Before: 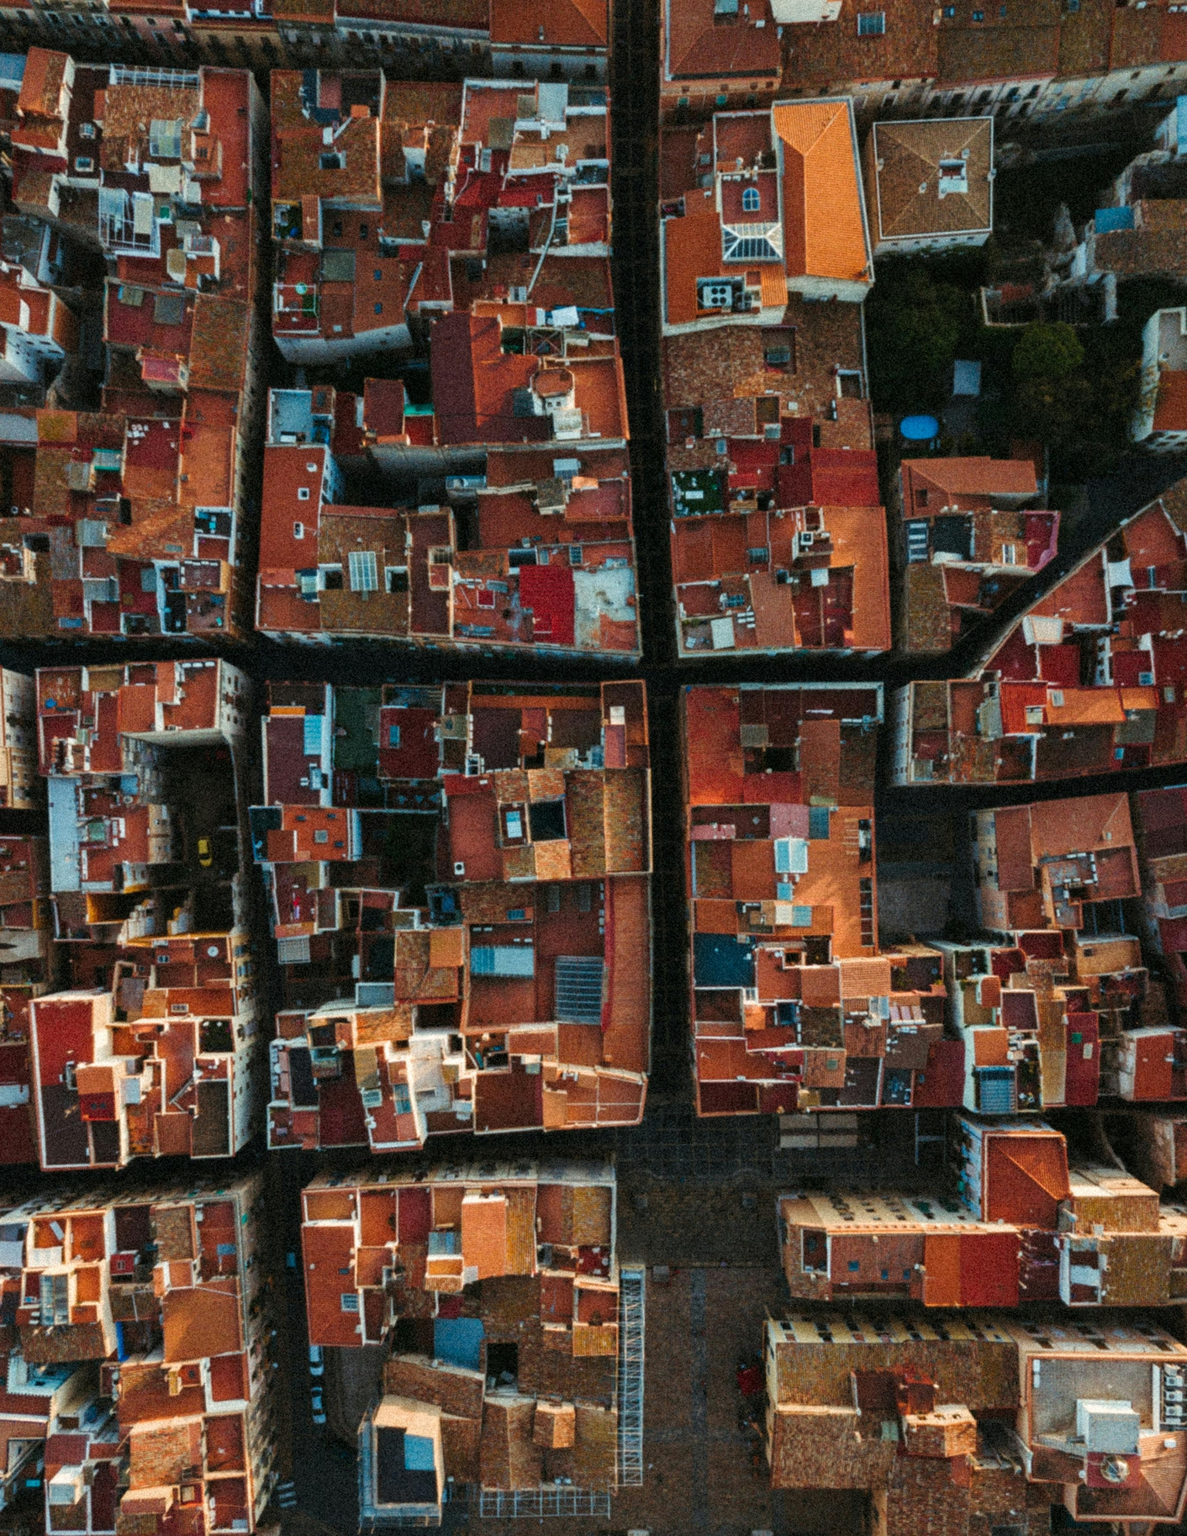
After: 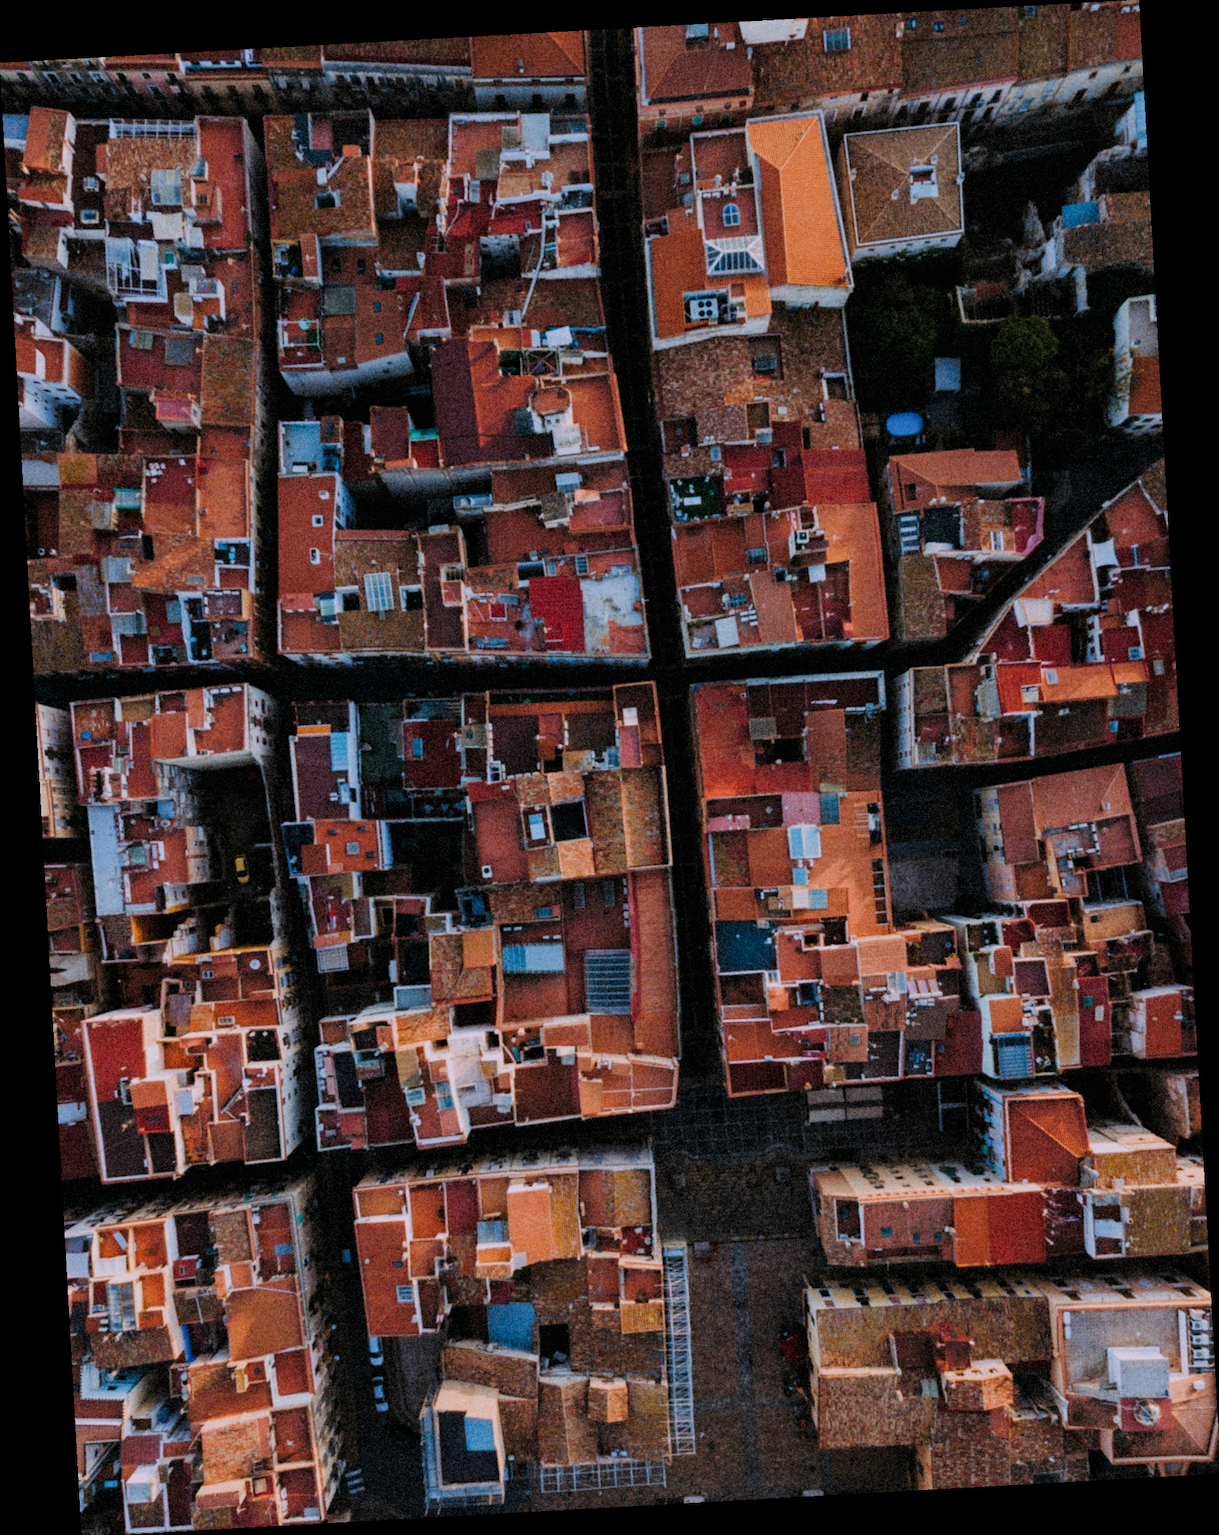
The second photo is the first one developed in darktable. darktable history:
rotate and perspective: rotation -3.18°, automatic cropping off
white balance: red 1.042, blue 1.17
filmic rgb: black relative exposure -7.65 EV, white relative exposure 4.56 EV, hardness 3.61
